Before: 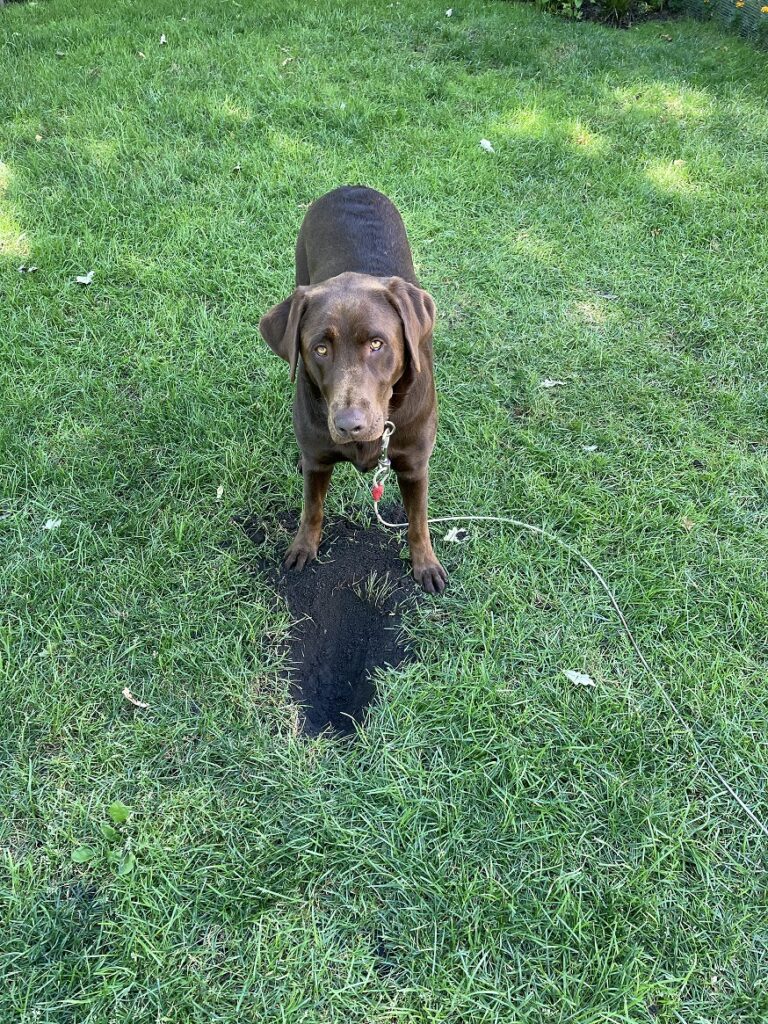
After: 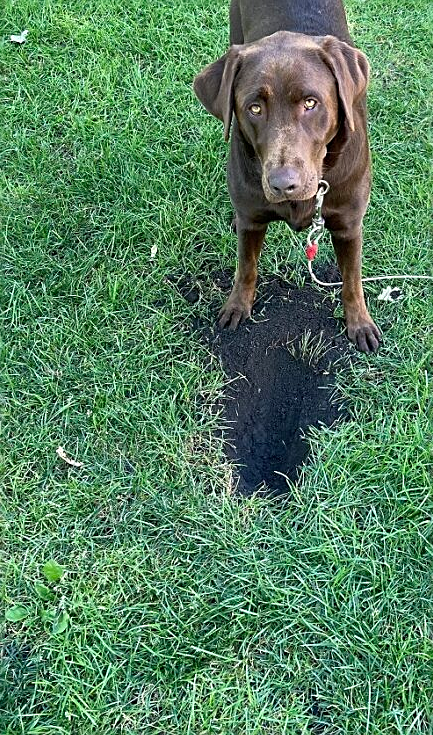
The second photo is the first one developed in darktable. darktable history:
crop: left 8.624%, top 23.597%, right 34.963%, bottom 4.624%
sharpen: on, module defaults
